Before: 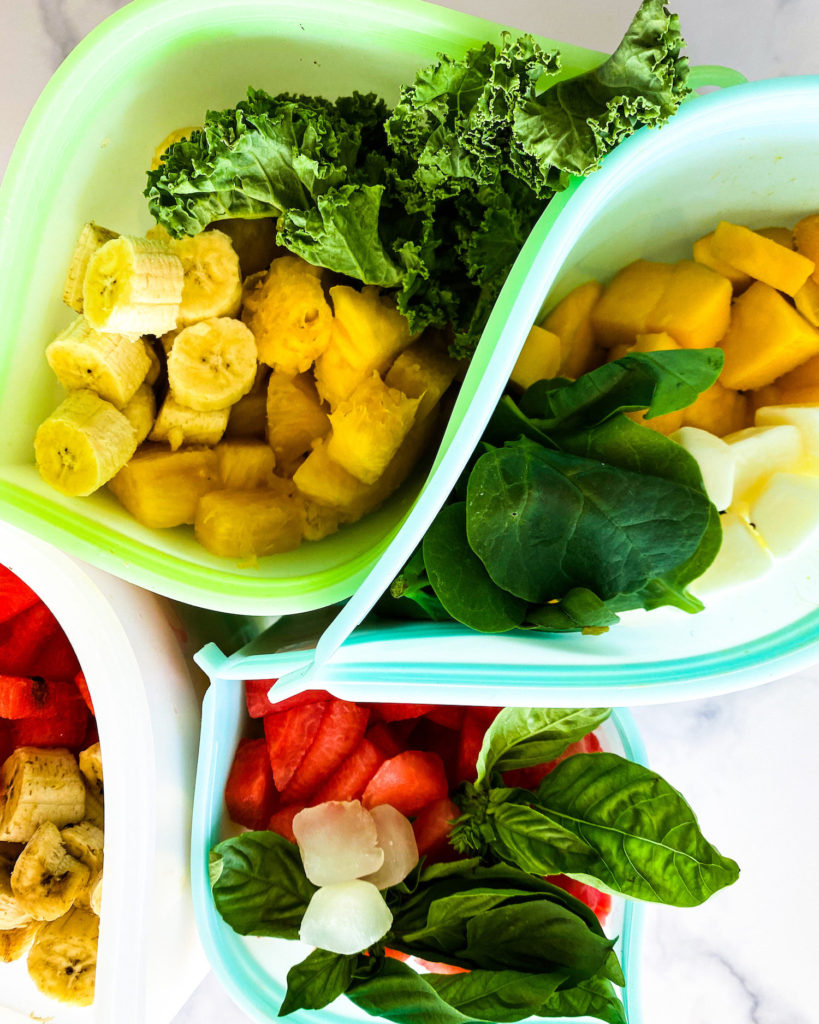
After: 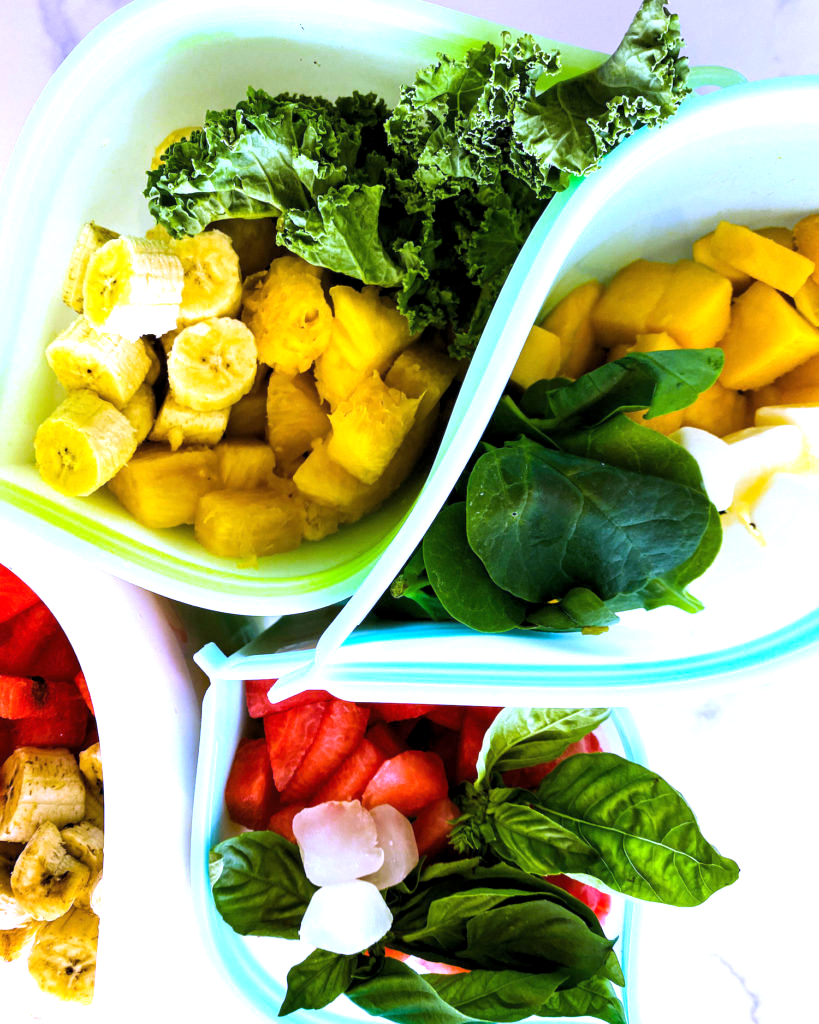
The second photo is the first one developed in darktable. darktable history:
exposure: exposure 0.3 EV, compensate highlight preservation false
white balance: red 0.98, blue 1.61
levels: levels [0.031, 0.5, 0.969]
